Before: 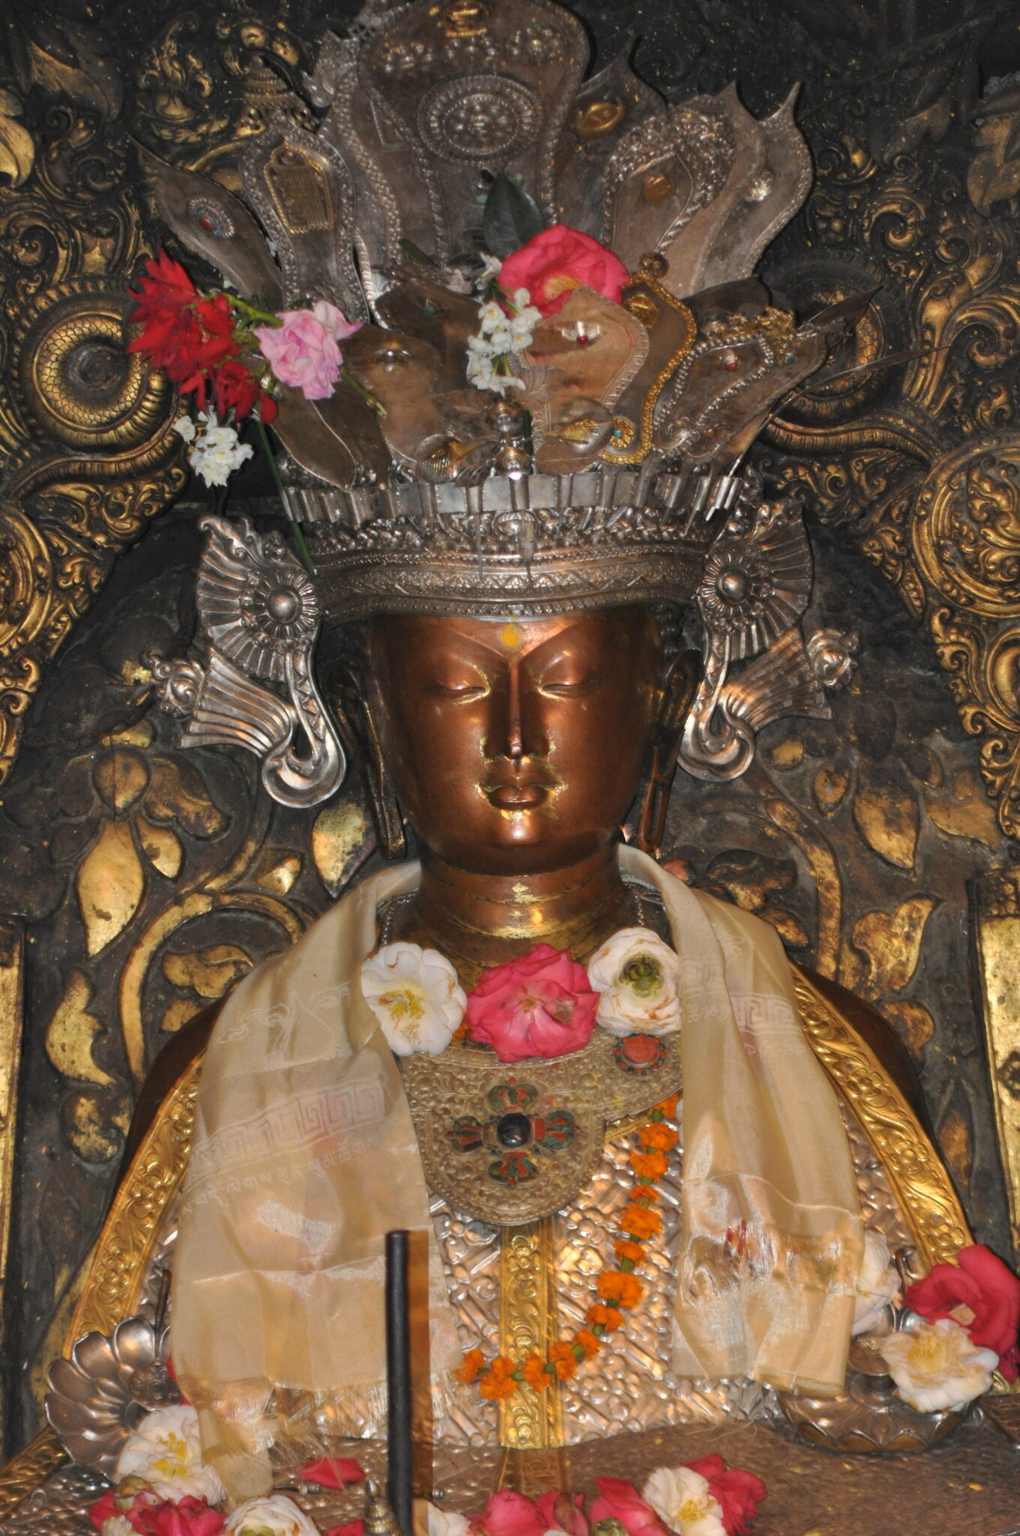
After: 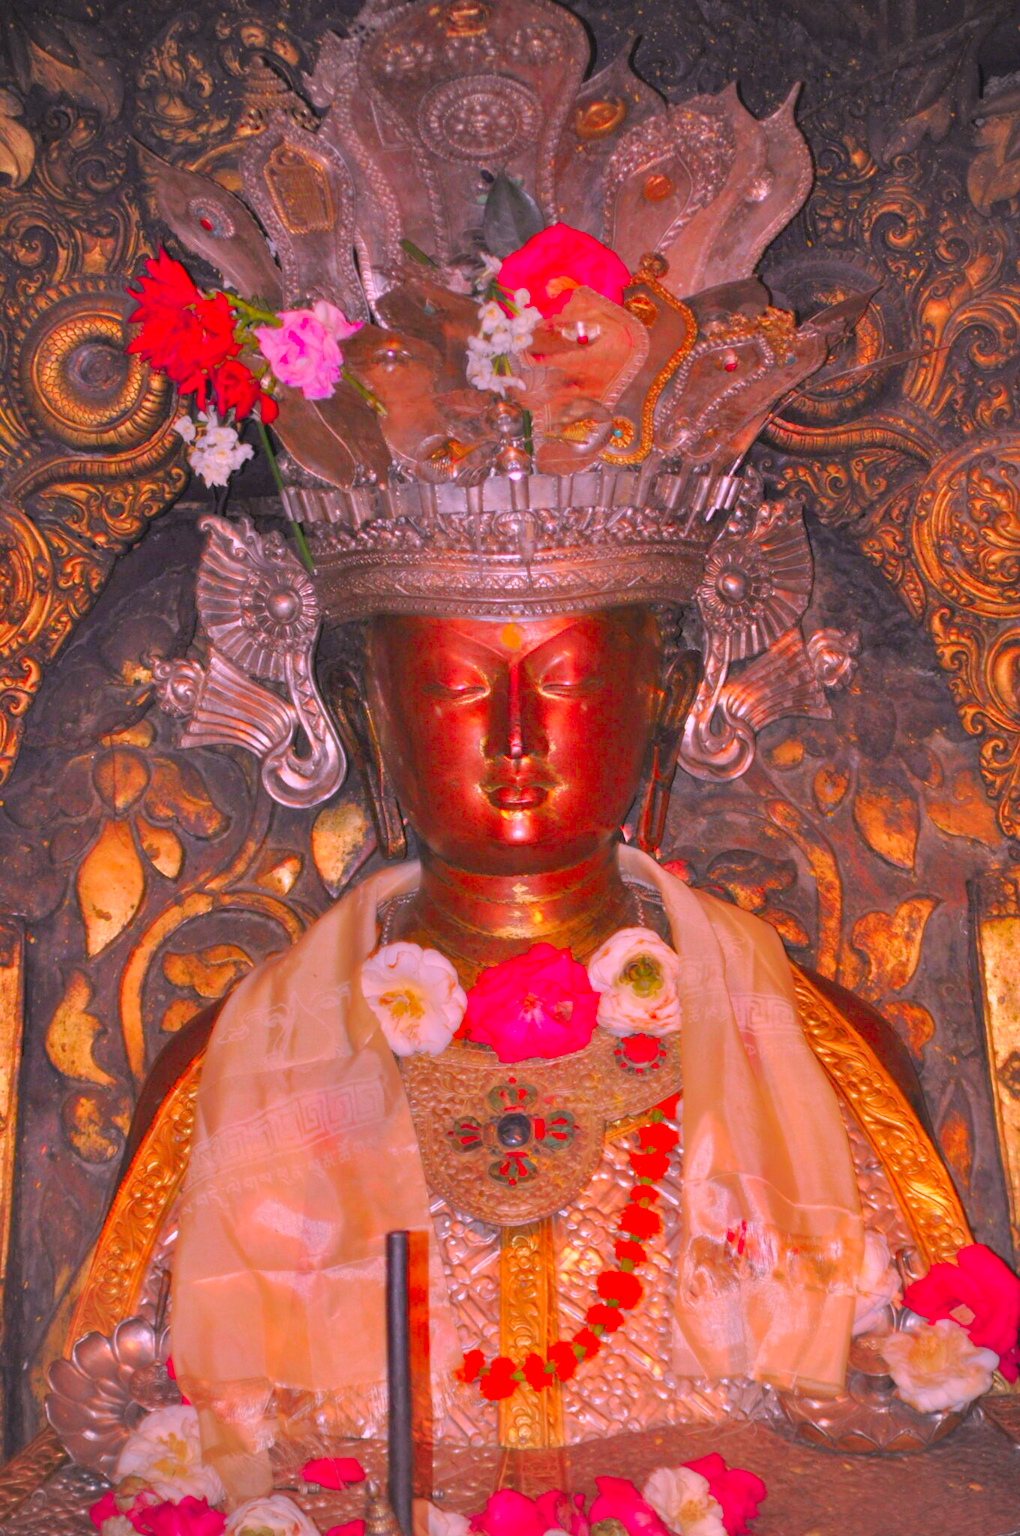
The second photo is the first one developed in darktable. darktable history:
color correction: highlights a* 19.5, highlights b* -11.53, saturation 1.69
vignetting: on, module defaults
tone curve: curves: ch0 [(0, 0) (0.004, 0.008) (0.077, 0.156) (0.169, 0.29) (0.774, 0.774) (1, 1)], color space Lab, linked channels, preserve colors none
